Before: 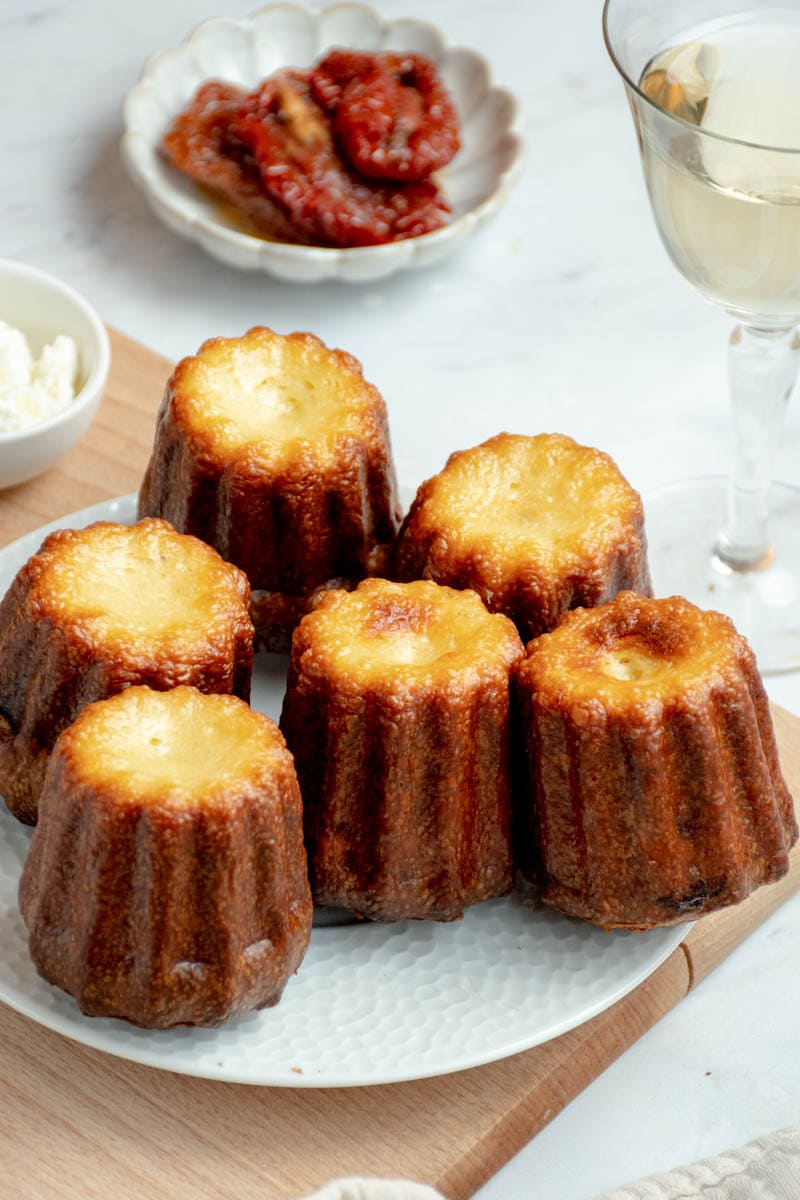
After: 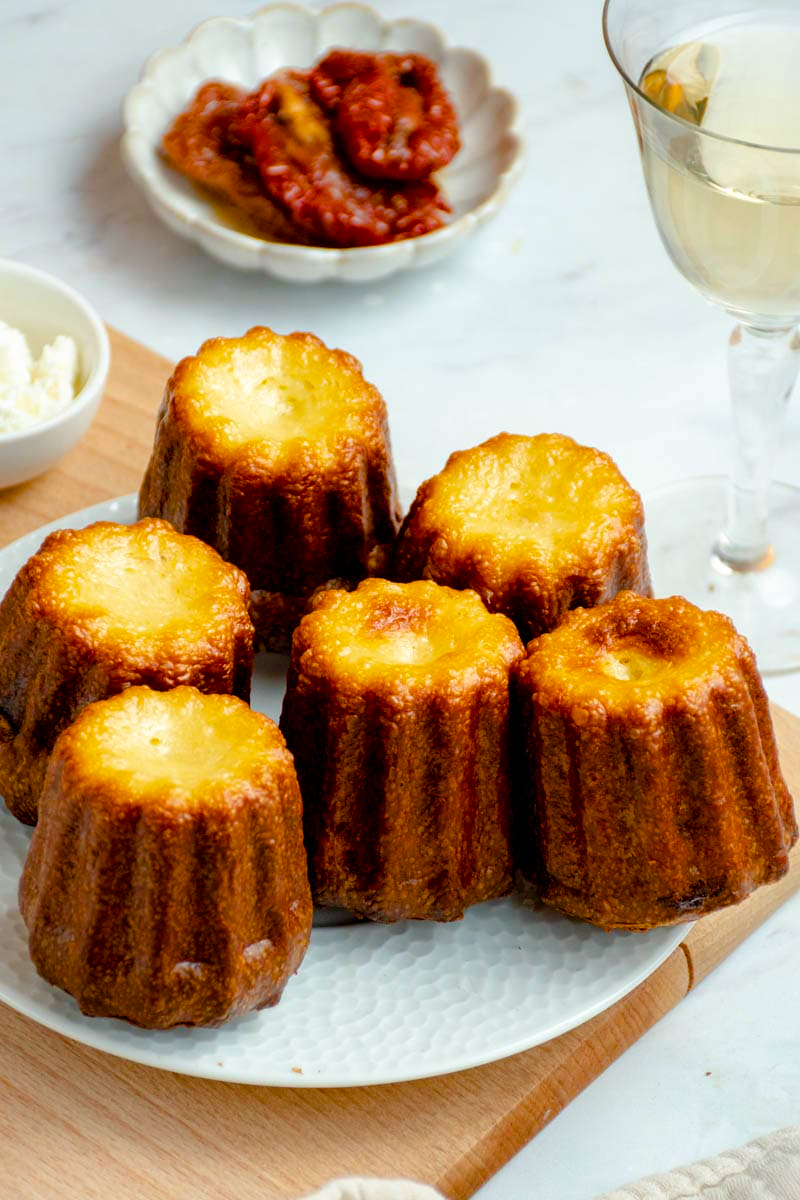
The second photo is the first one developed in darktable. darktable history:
color balance rgb: linear chroma grading › global chroma 15.109%, perceptual saturation grading › global saturation 20%, perceptual saturation grading › highlights -14.173%, perceptual saturation grading › shadows 49.782%, global vibrance 20%
